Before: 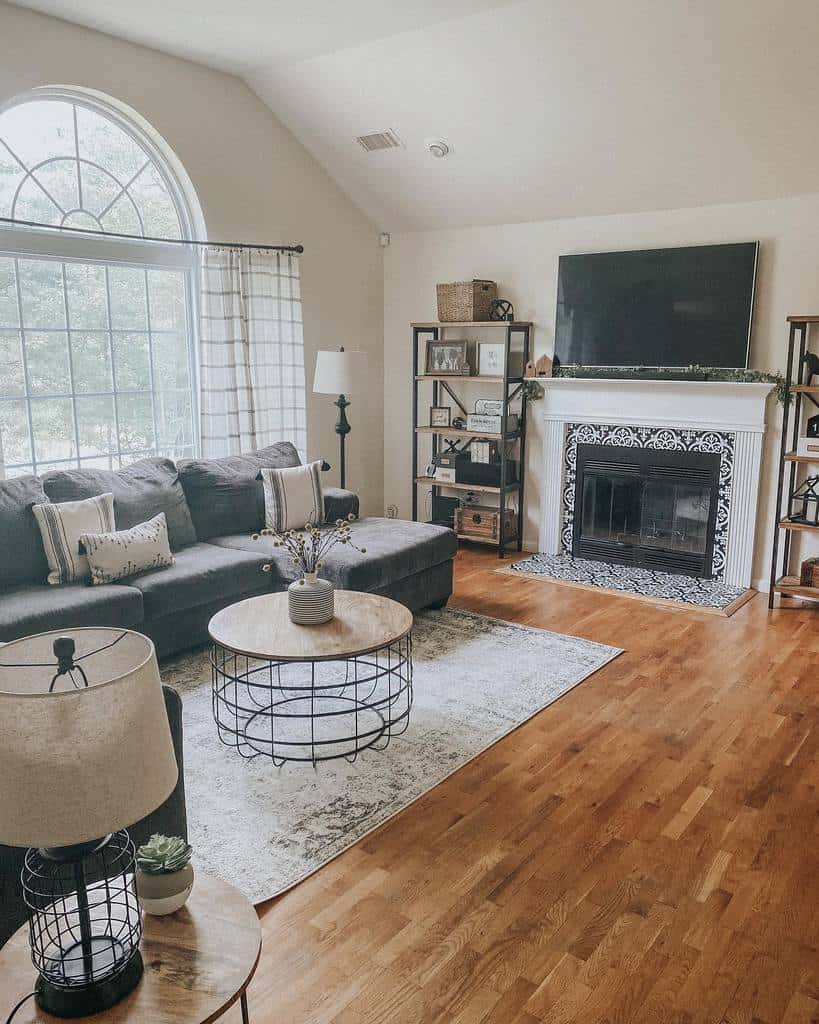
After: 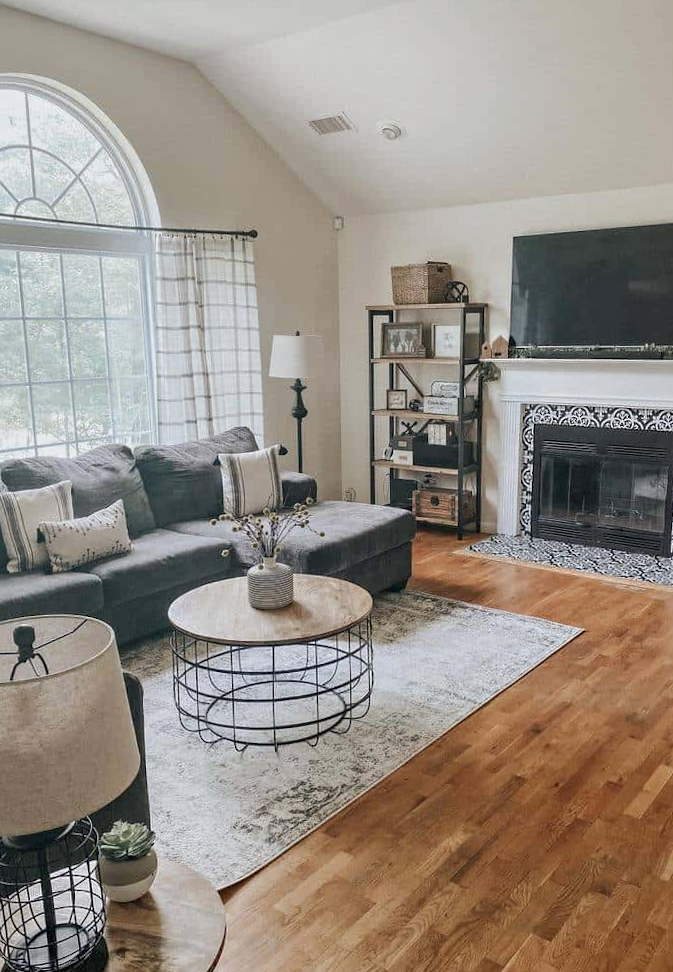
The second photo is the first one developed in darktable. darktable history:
crop and rotate: angle 0.878°, left 4.303%, top 0.765%, right 11.845%, bottom 2.41%
contrast equalizer: y [[0.5, 0.488, 0.462, 0.461, 0.491, 0.5], [0.5 ×6], [0.5 ×6], [0 ×6], [0 ×6]], mix -0.993
